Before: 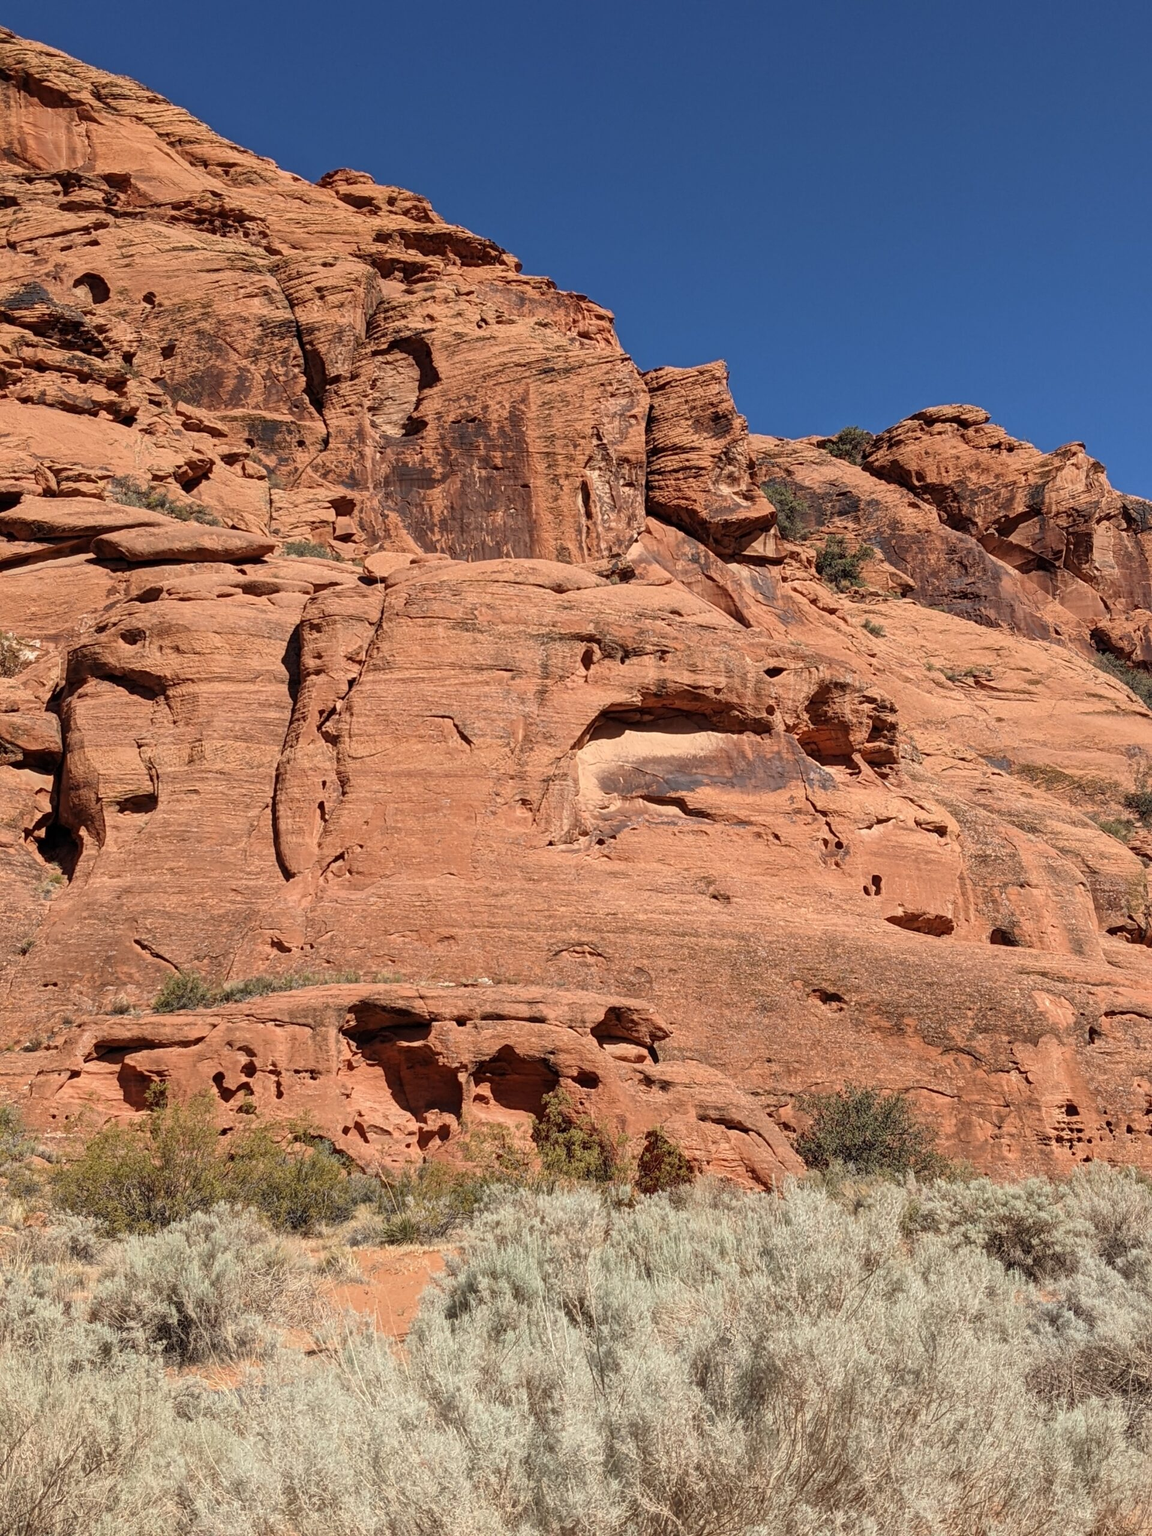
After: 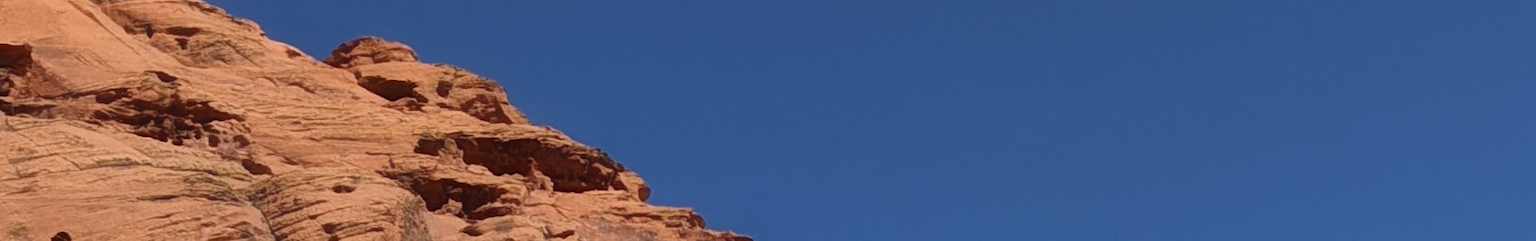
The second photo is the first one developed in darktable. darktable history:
crop and rotate: left 9.644%, top 9.491%, right 6.021%, bottom 80.509%
contrast equalizer: octaves 7, y [[0.6 ×6], [0.55 ×6], [0 ×6], [0 ×6], [0 ×6]], mix -1
